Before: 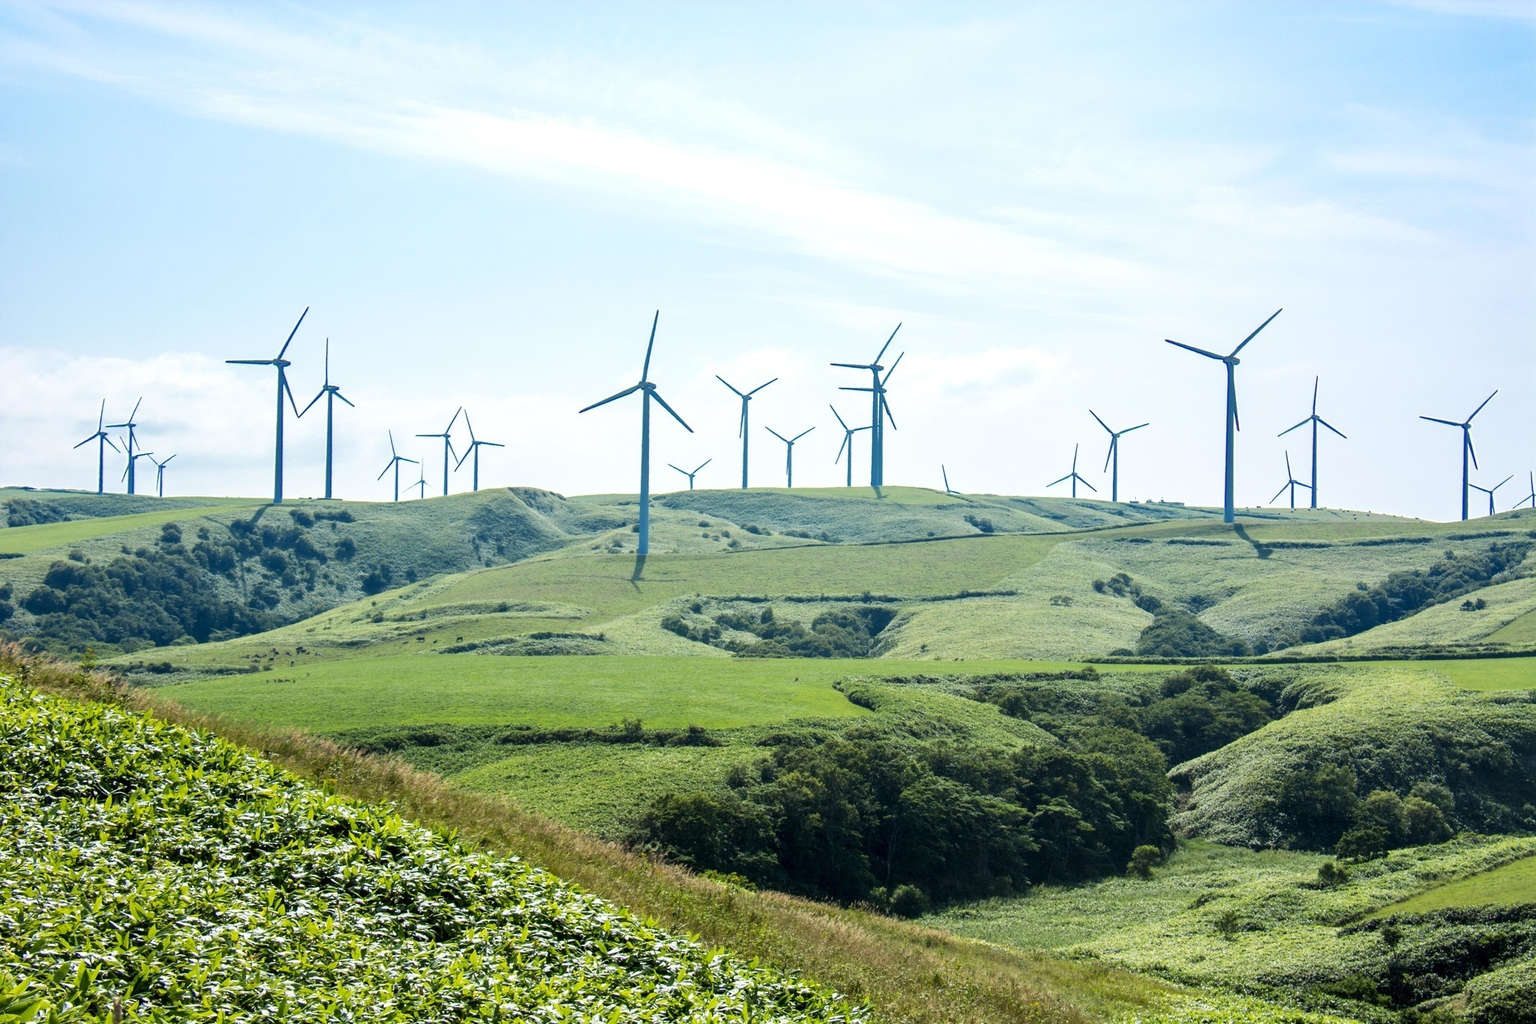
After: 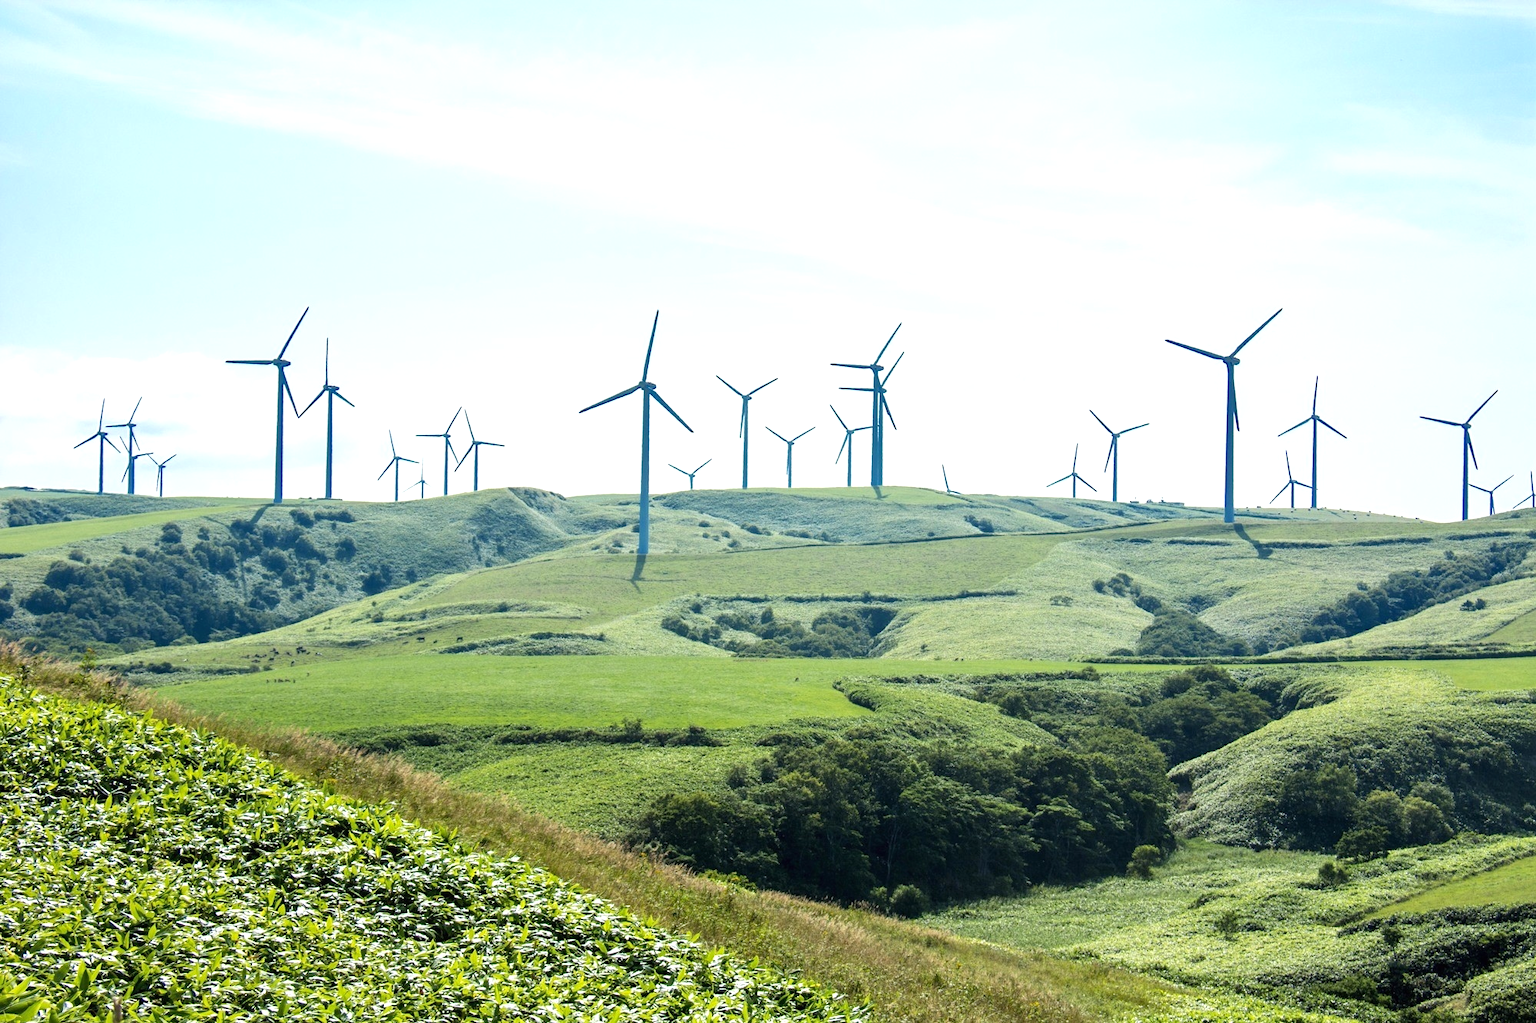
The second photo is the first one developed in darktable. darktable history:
local contrast: mode bilateral grid, contrast 99, coarseness 100, detail 92%, midtone range 0.2
shadows and highlights: shadows 19.97, highlights -20.35, shadows color adjustment 97.68%, soften with gaussian
exposure: exposure 0.298 EV, compensate highlight preservation false
color zones: curves: ch0 [(0, 0.5) (0.143, 0.5) (0.286, 0.5) (0.429, 0.495) (0.571, 0.437) (0.714, 0.44) (0.857, 0.496) (1, 0.5)], mix -121.74%
